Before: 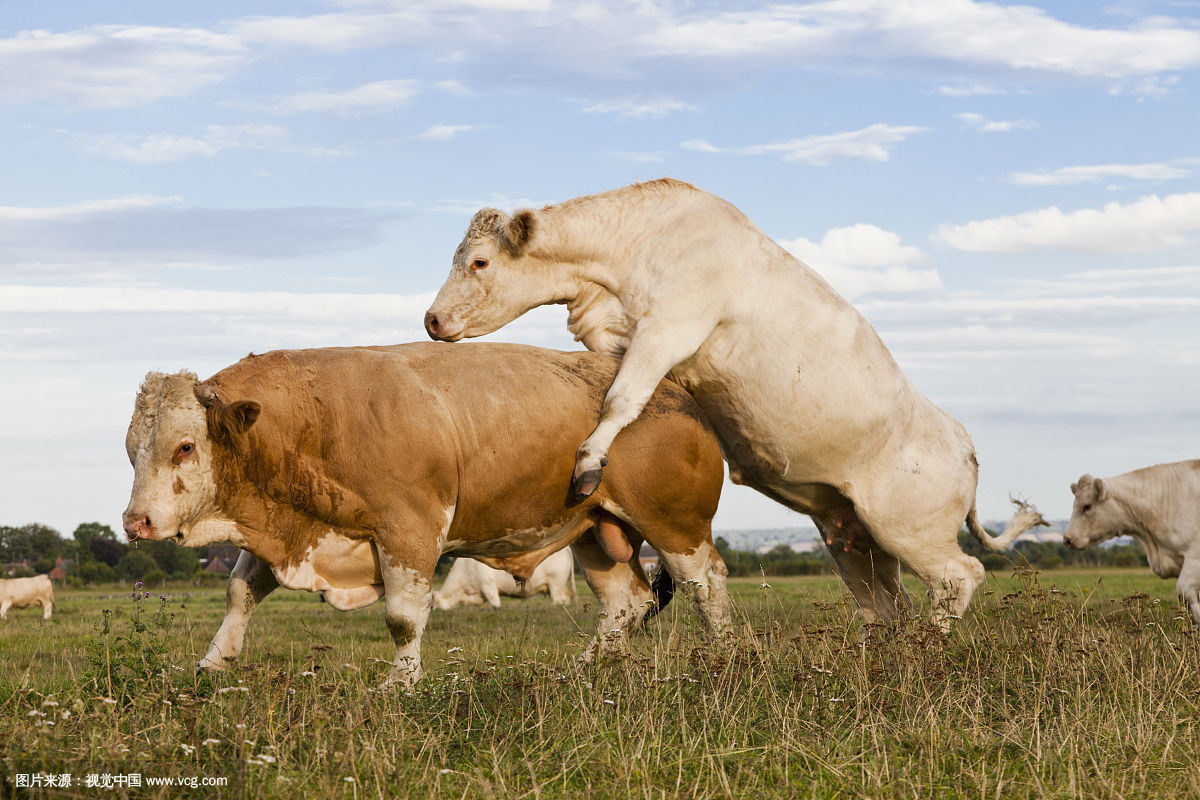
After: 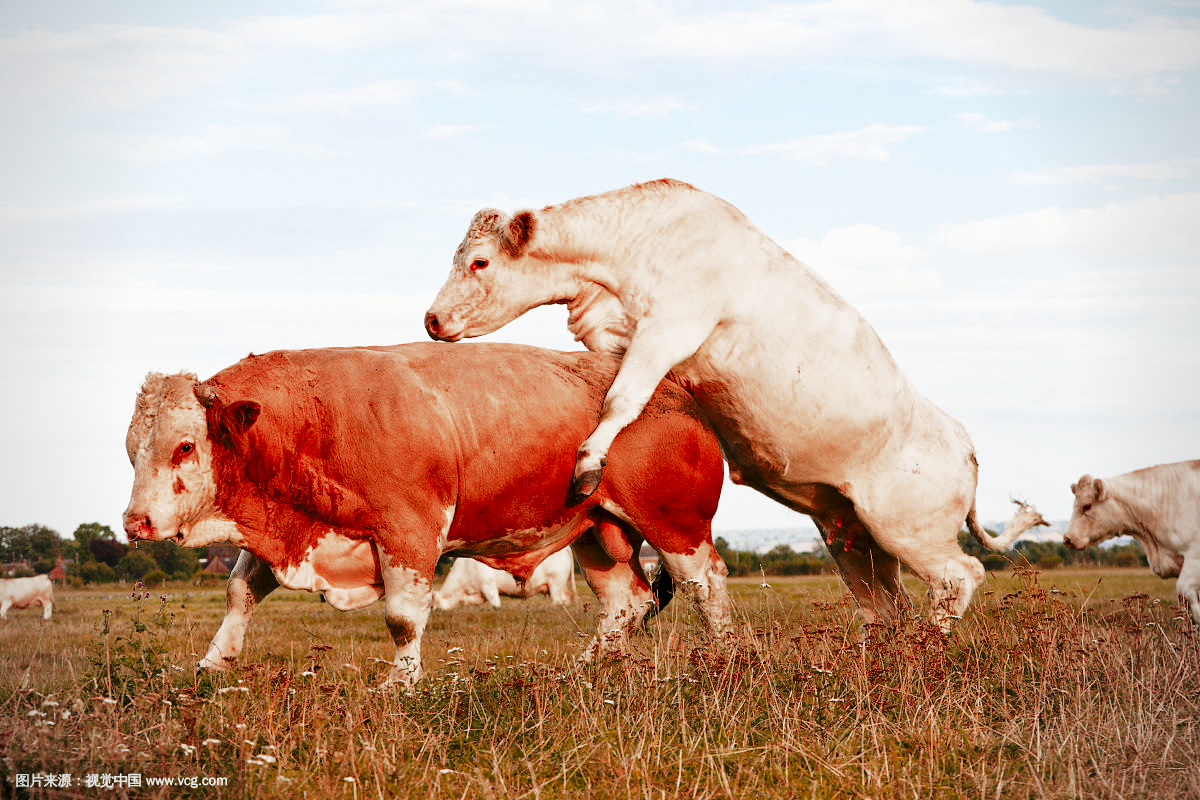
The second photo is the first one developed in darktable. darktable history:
base curve: curves: ch0 [(0, 0) (0.028, 0.03) (0.121, 0.232) (0.46, 0.748) (0.859, 0.968) (1, 1)], preserve colors none
color zones: curves: ch0 [(0, 0.299) (0.25, 0.383) (0.456, 0.352) (0.736, 0.571)]; ch1 [(0, 0.63) (0.151, 0.568) (0.254, 0.416) (0.47, 0.558) (0.732, 0.37) (0.909, 0.492)]; ch2 [(0.004, 0.604) (0.158, 0.443) (0.257, 0.403) (0.761, 0.468)]
vignetting: fall-off radius 60.92%
